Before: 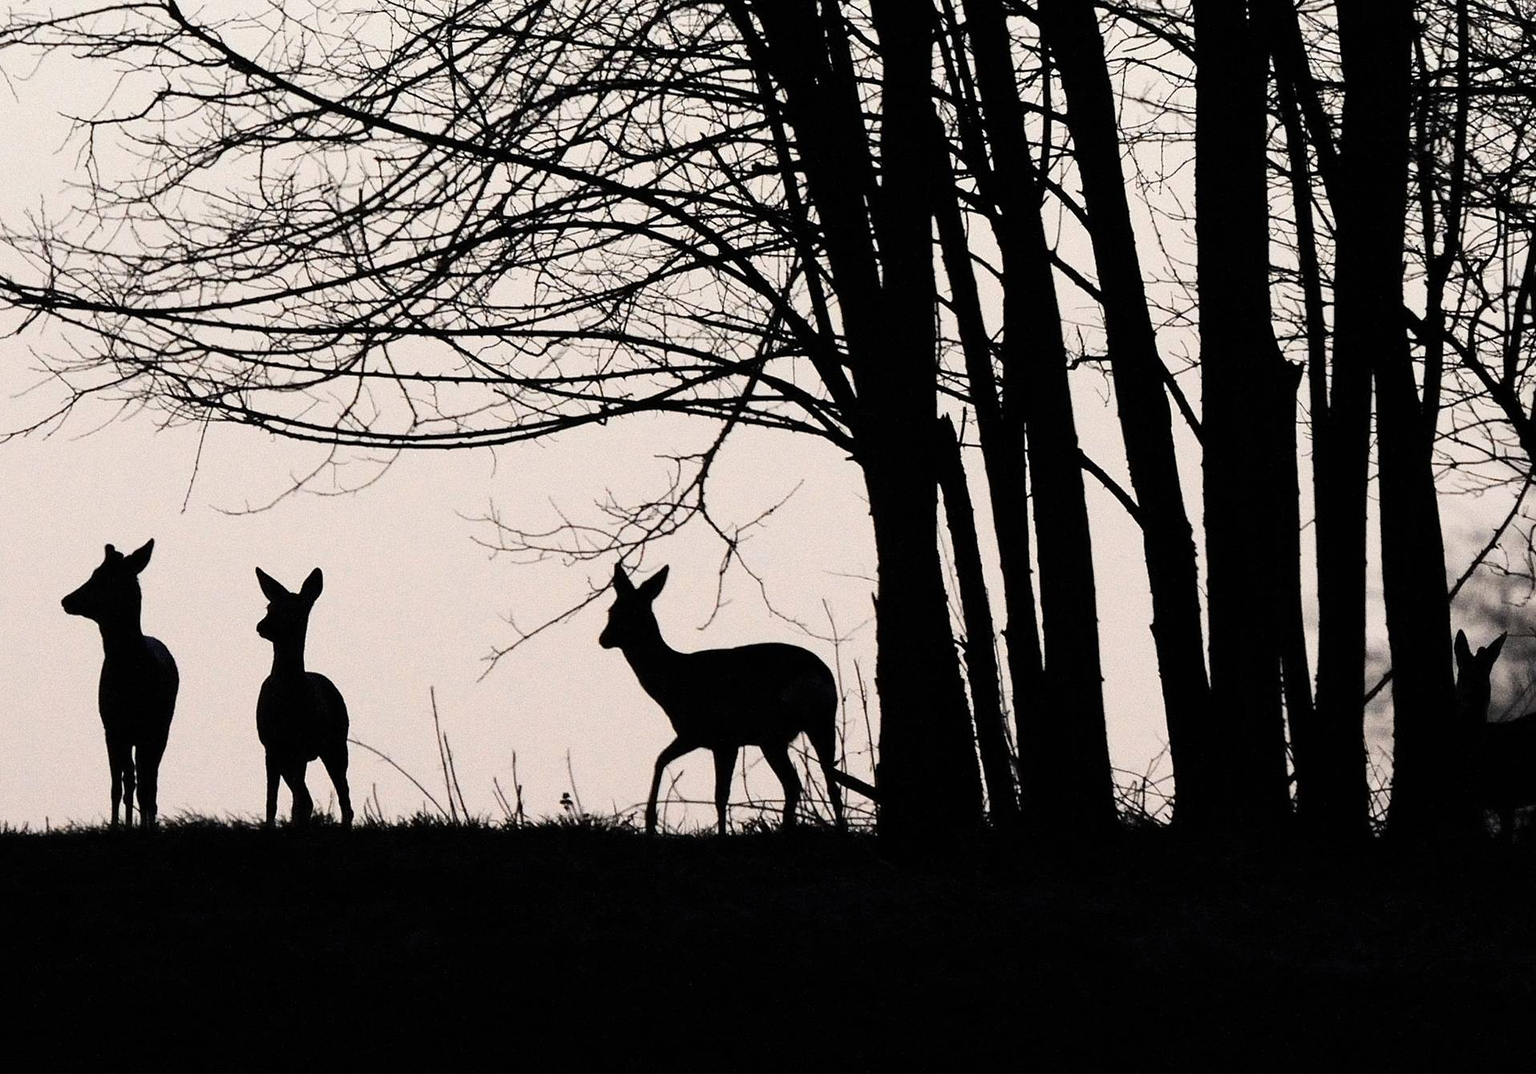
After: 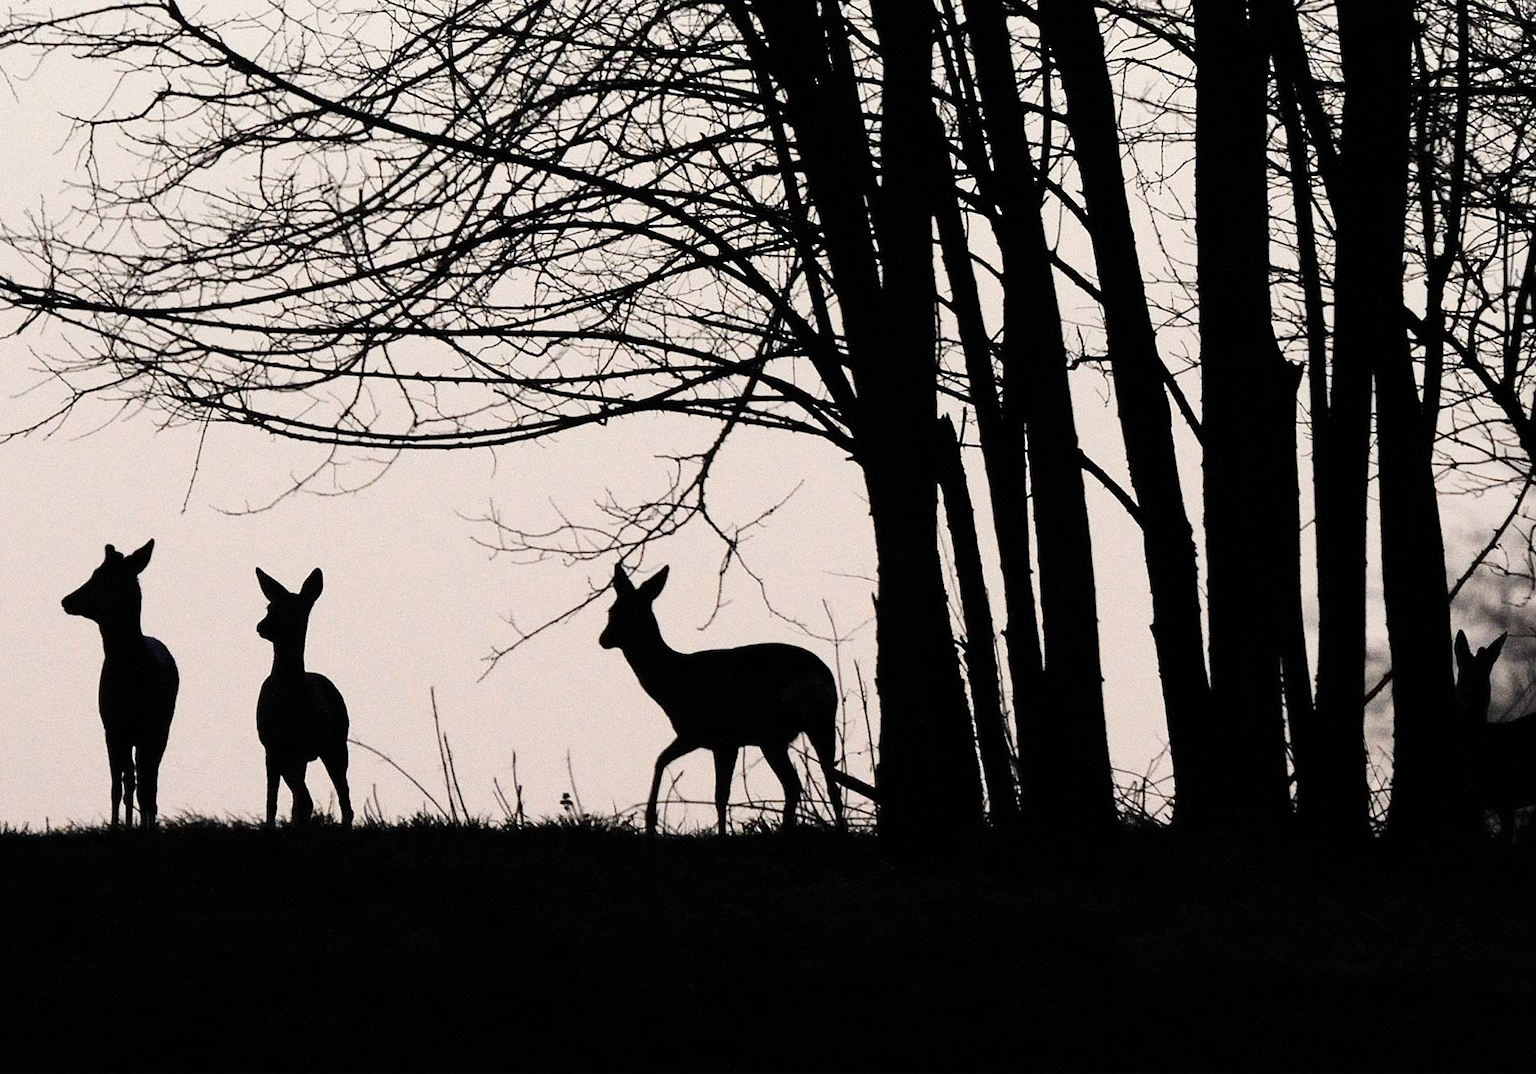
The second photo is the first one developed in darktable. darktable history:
sharpen: radius 2.864, amount 0.867, threshold 47.198
